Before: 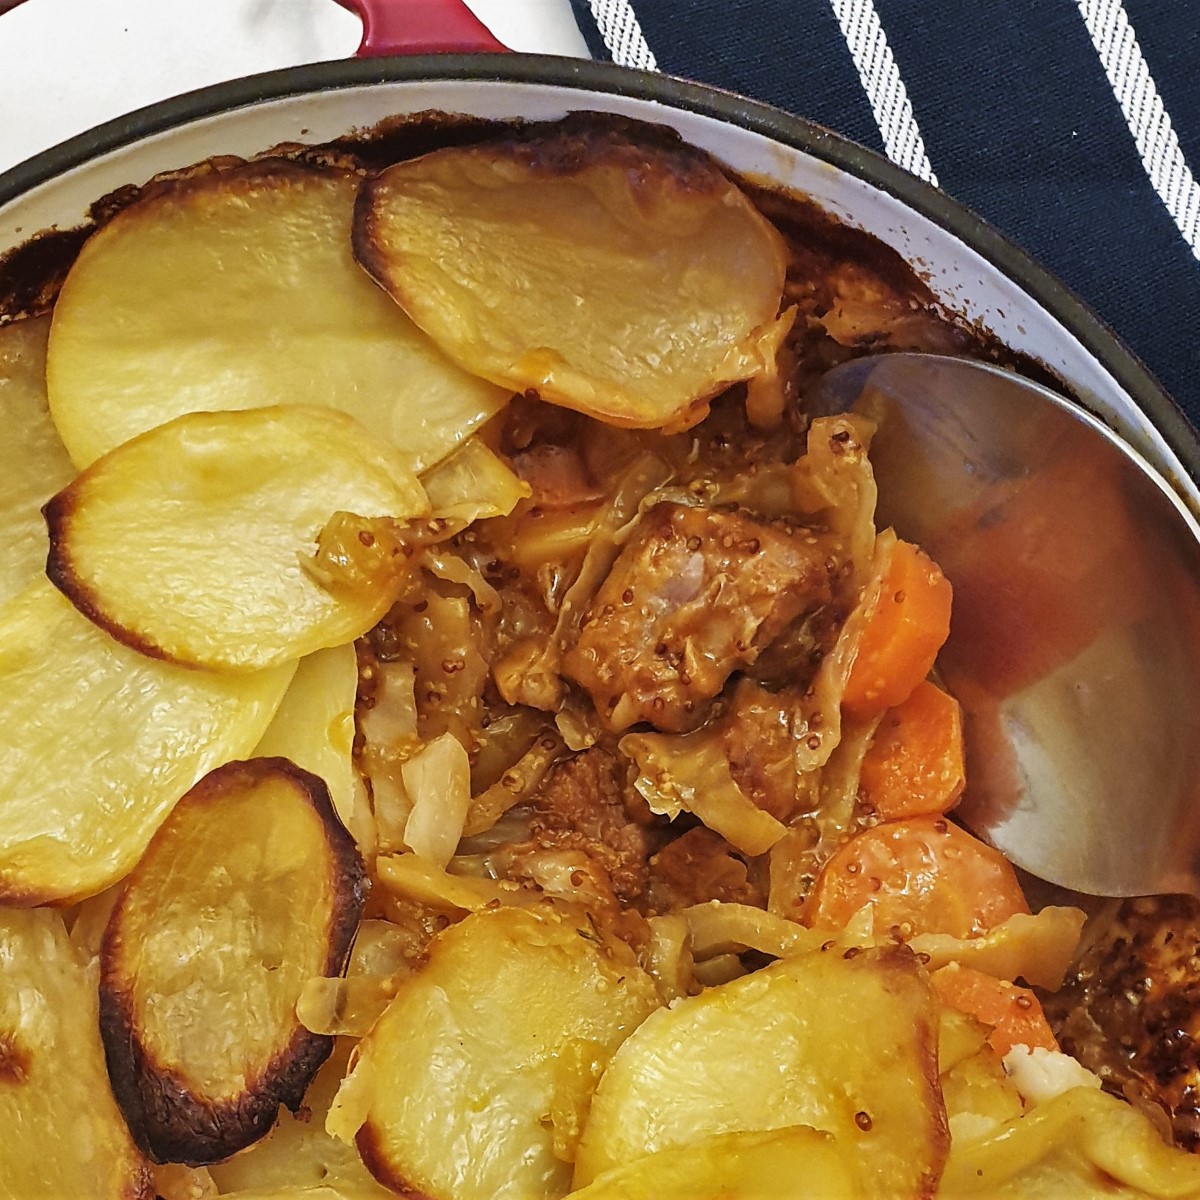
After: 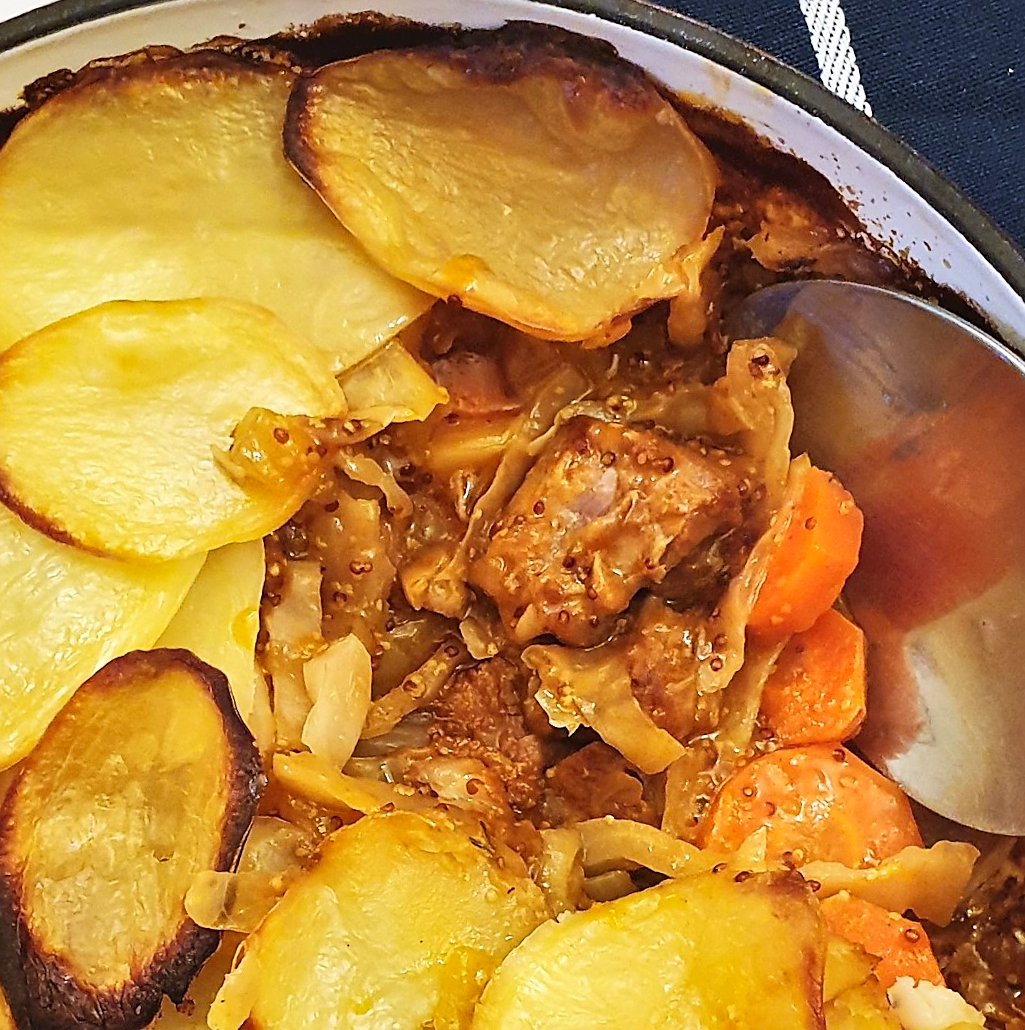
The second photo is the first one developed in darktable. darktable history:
crop and rotate: angle -3.19°, left 5.2%, top 5.231%, right 4.69%, bottom 4.22%
tone curve: curves: ch0 [(0, 0) (0.003, 0.012) (0.011, 0.015) (0.025, 0.027) (0.044, 0.045) (0.069, 0.064) (0.1, 0.093) (0.136, 0.133) (0.177, 0.177) (0.224, 0.221) (0.277, 0.272) (0.335, 0.342) (0.399, 0.398) (0.468, 0.462) (0.543, 0.547) (0.623, 0.624) (0.709, 0.711) (0.801, 0.792) (0.898, 0.889) (1, 1)], color space Lab, independent channels, preserve colors none
contrast brightness saturation: contrast 0.202, brightness 0.165, saturation 0.223
sharpen: on, module defaults
